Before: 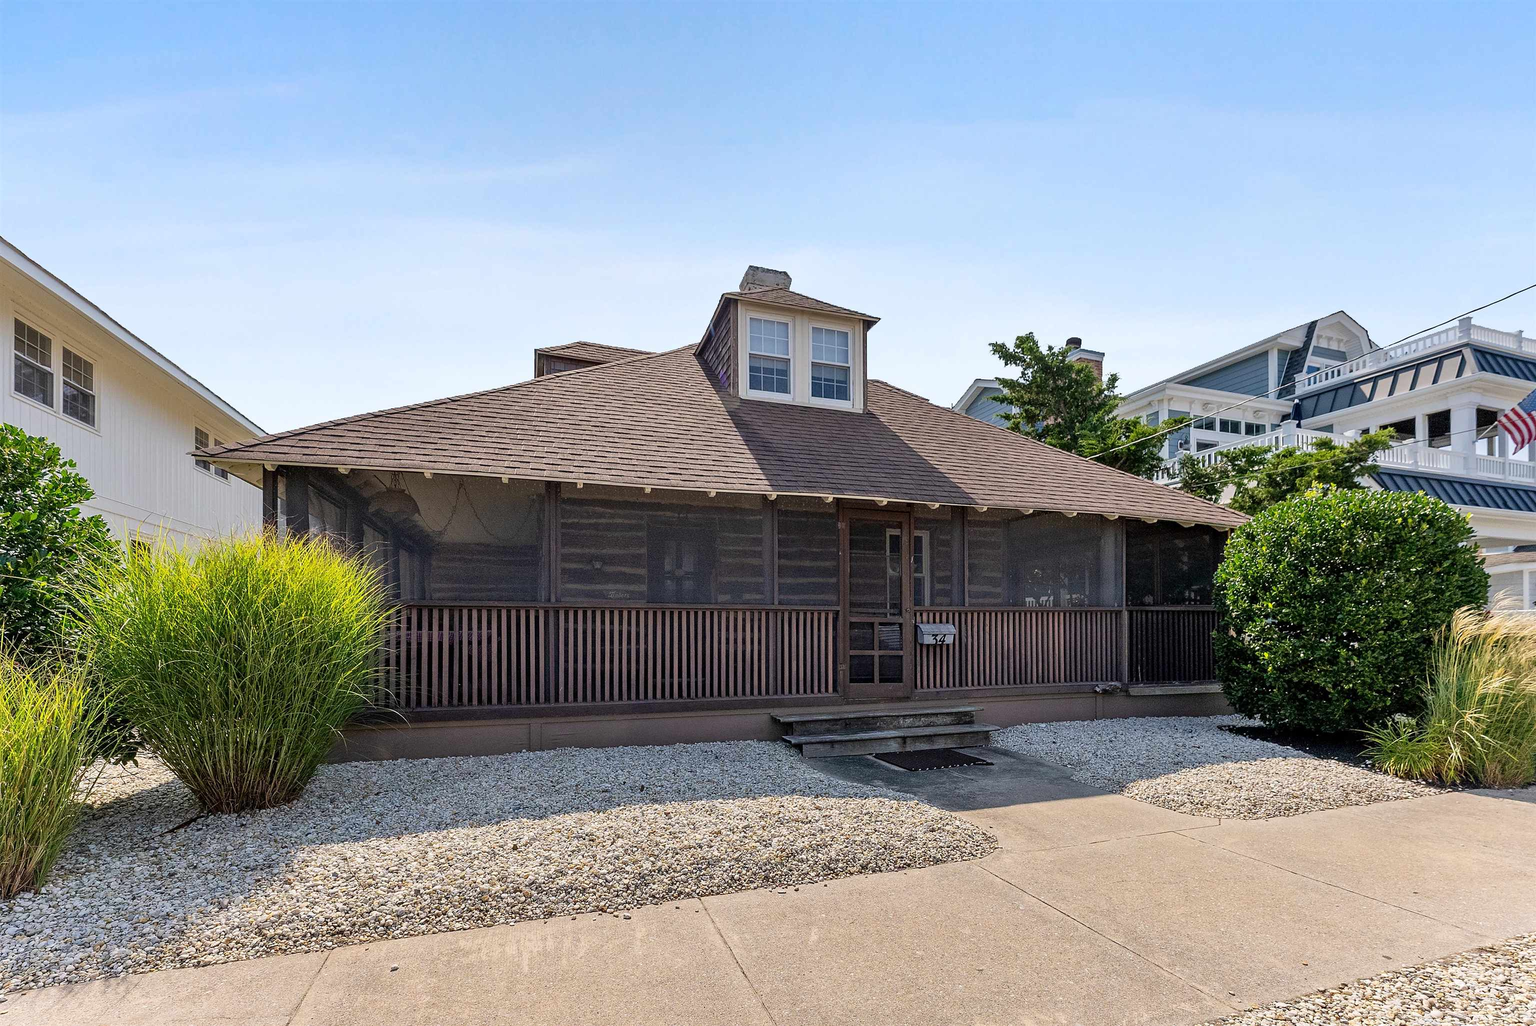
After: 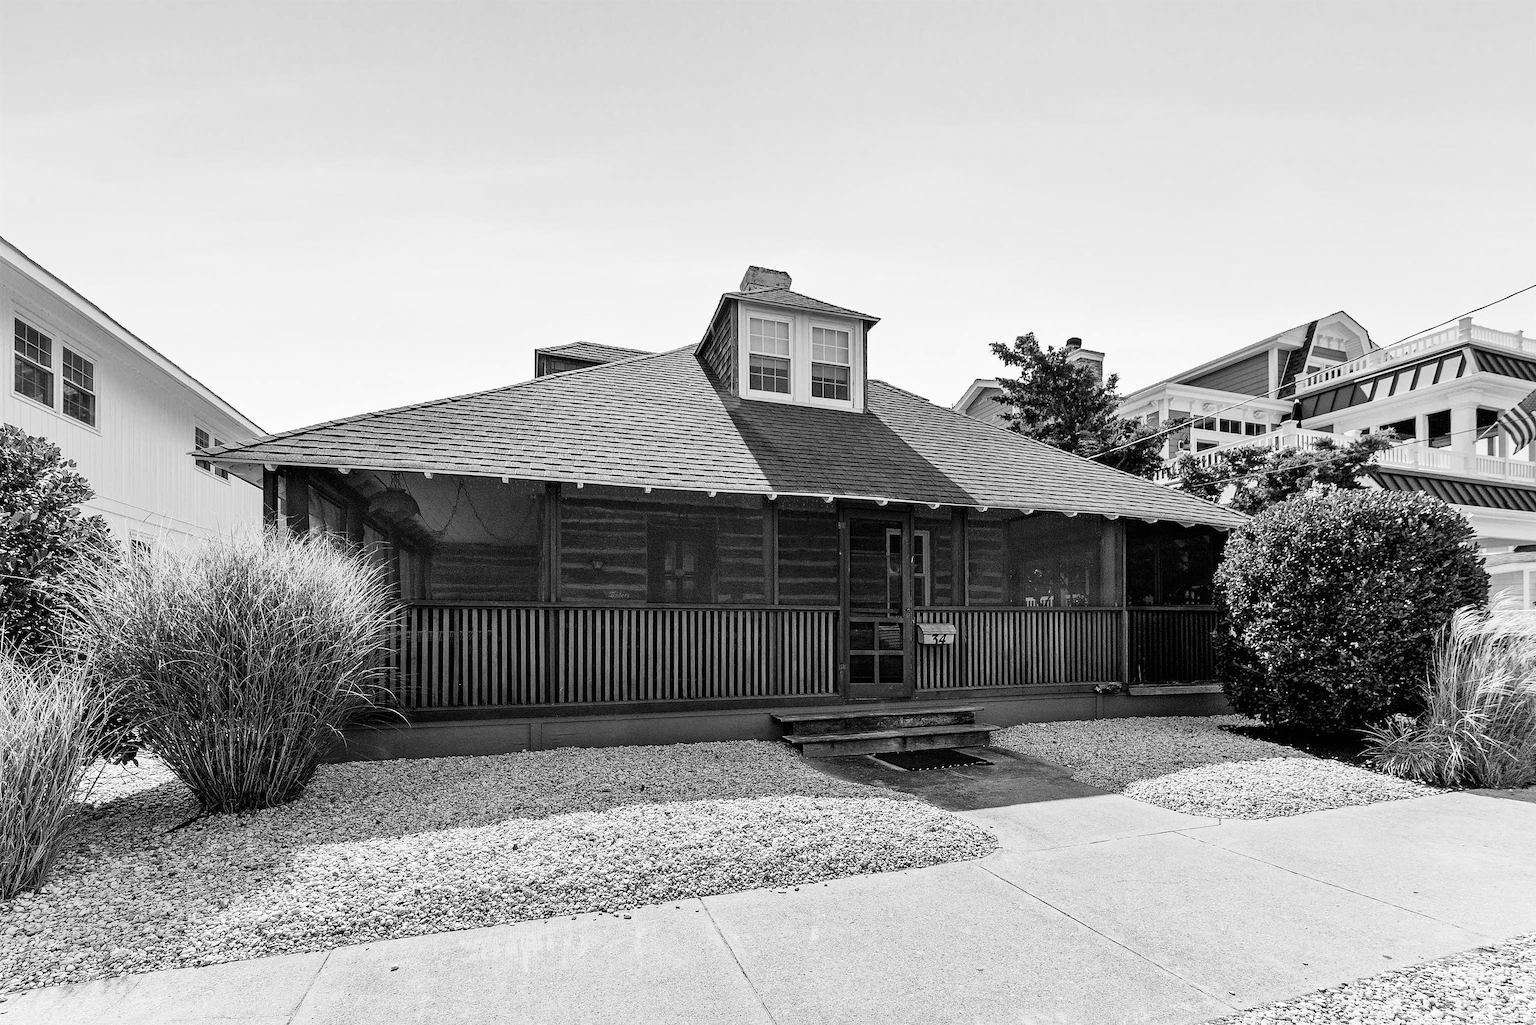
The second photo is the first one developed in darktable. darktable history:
white balance: red 1.042, blue 1.17
monochrome: on, module defaults
tone curve: curves: ch0 [(0, 0.006) (0.046, 0.011) (0.13, 0.062) (0.338, 0.327) (0.494, 0.55) (0.728, 0.835) (1, 1)]; ch1 [(0, 0) (0.346, 0.324) (0.45, 0.431) (0.5, 0.5) (0.522, 0.517) (0.55, 0.57) (1, 1)]; ch2 [(0, 0) (0.453, 0.418) (0.5, 0.5) (0.526, 0.524) (0.554, 0.598) (0.622, 0.679) (0.707, 0.761) (1, 1)], color space Lab, independent channels, preserve colors none
